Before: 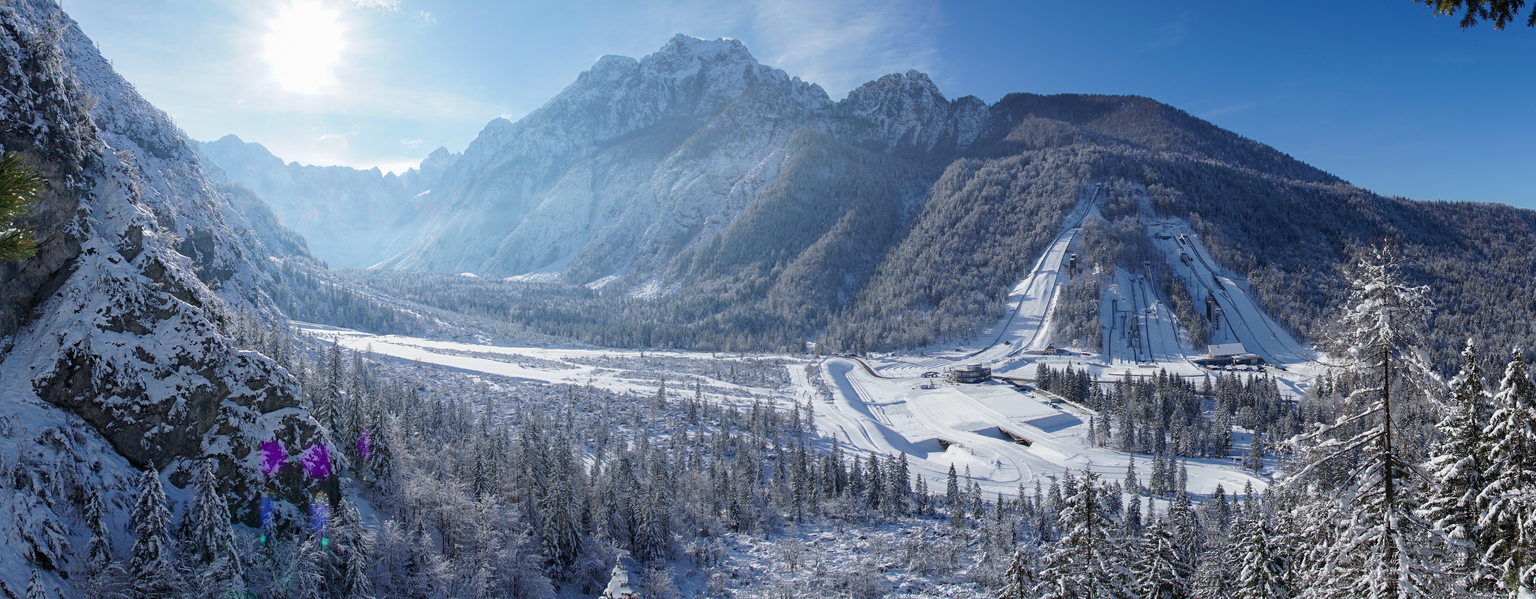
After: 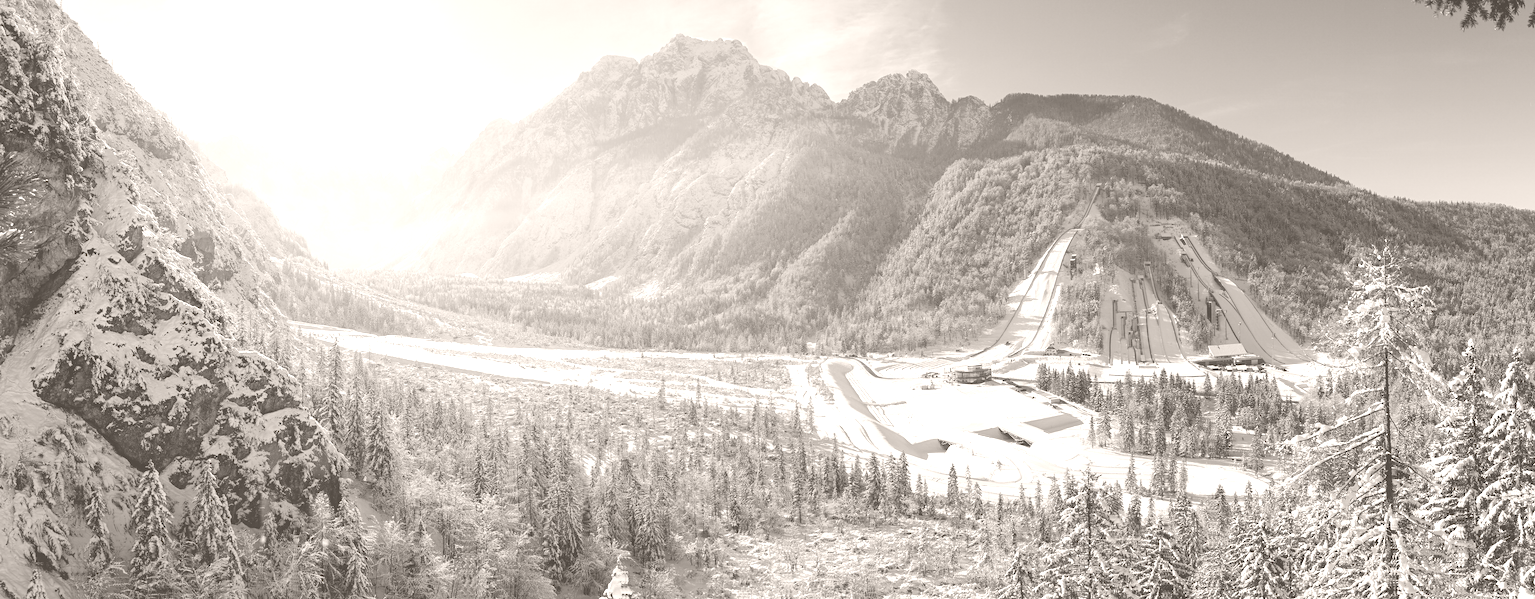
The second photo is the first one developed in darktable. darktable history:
filmic rgb: black relative exposure -7.65 EV, white relative exposure 4.56 EV, hardness 3.61
exposure: compensate highlight preservation false
colorize: hue 34.49°, saturation 35.33%, source mix 100%, lightness 55%, version 1
